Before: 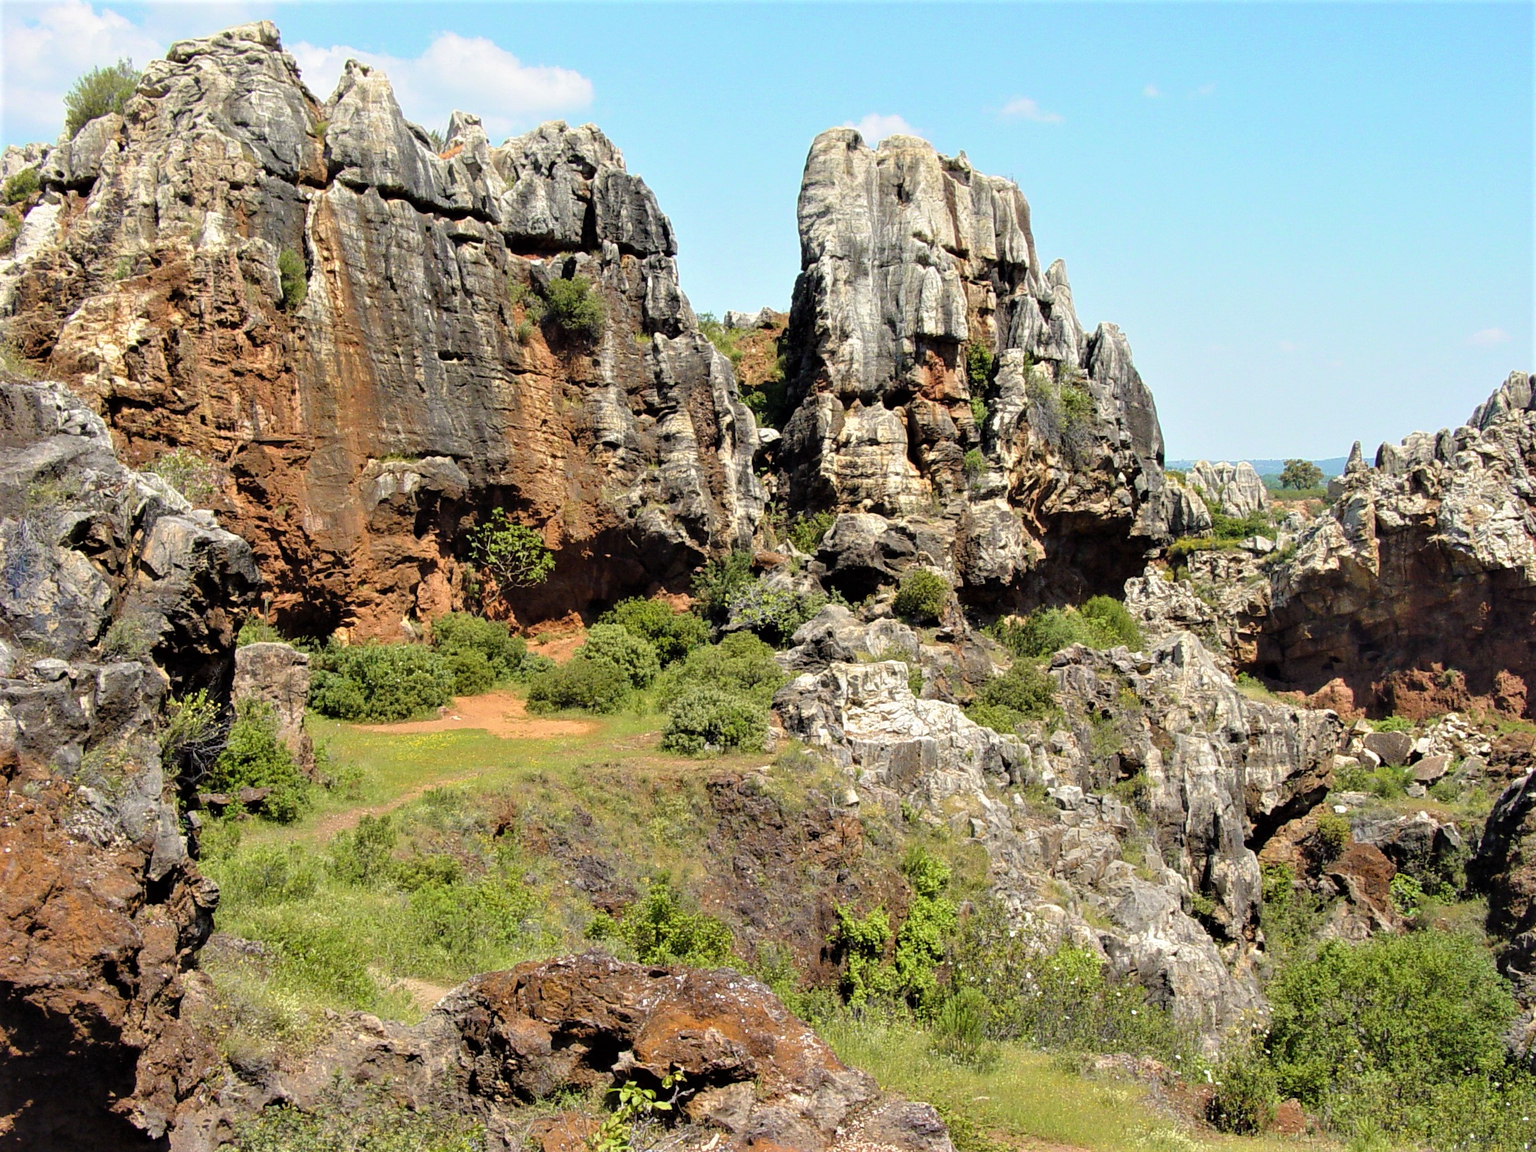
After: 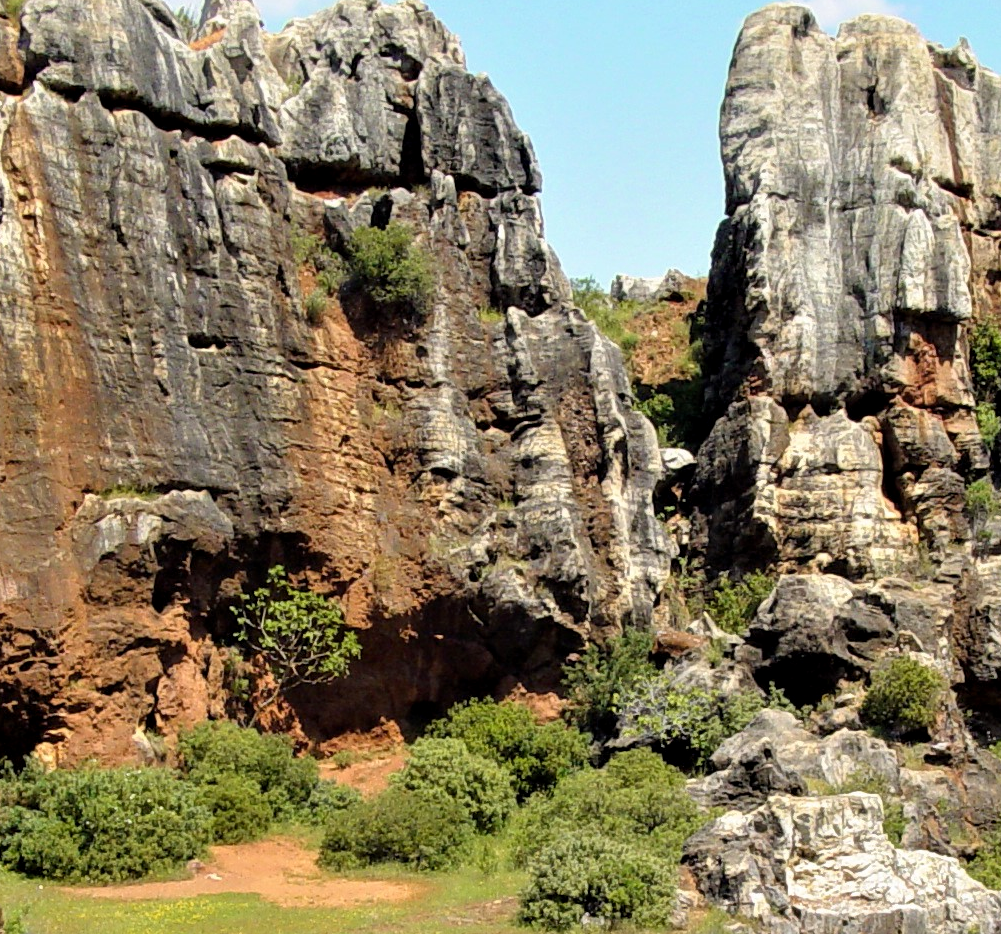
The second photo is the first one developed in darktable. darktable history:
crop: left 20.248%, top 10.86%, right 35.675%, bottom 34.321%
exposure: black level correction 0.001, compensate highlight preservation false
